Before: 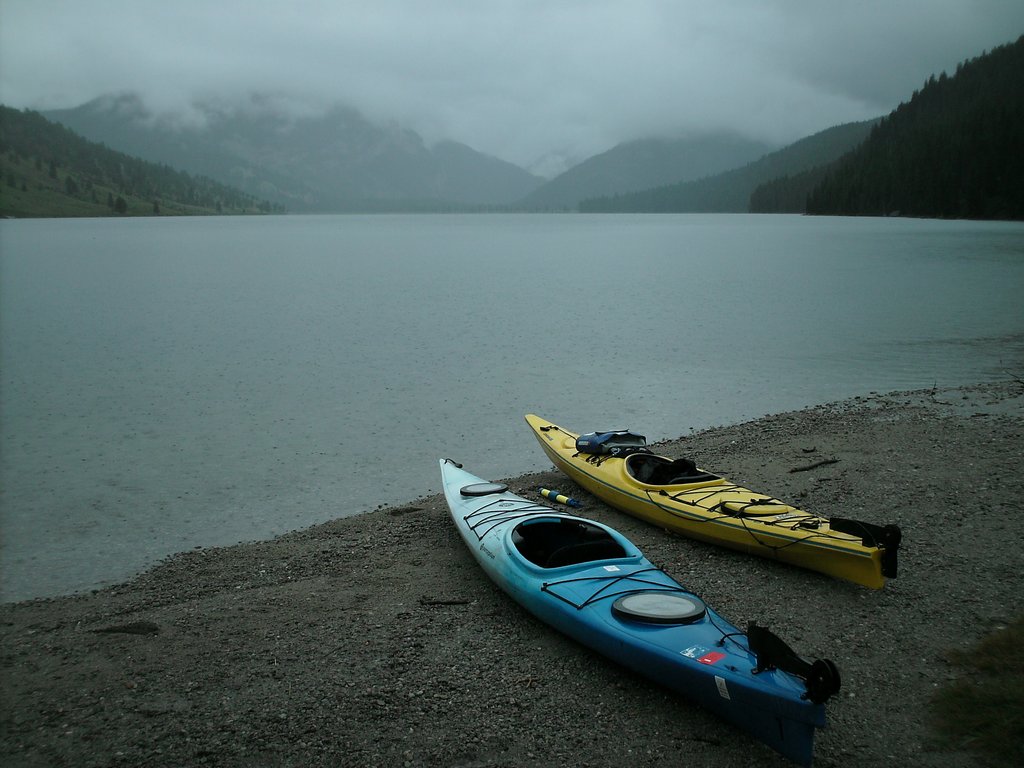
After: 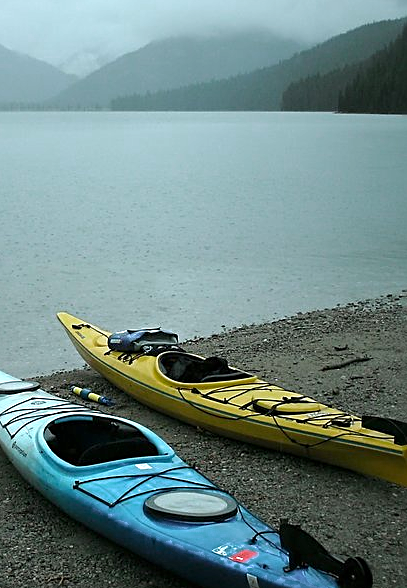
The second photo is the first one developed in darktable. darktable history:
exposure: exposure 0.766 EV, compensate highlight preservation false
crop: left 45.721%, top 13.393%, right 14.118%, bottom 10.01%
sharpen: on, module defaults
color zones: curves: ch0 [(0.203, 0.433) (0.607, 0.517) (0.697, 0.696) (0.705, 0.897)]
